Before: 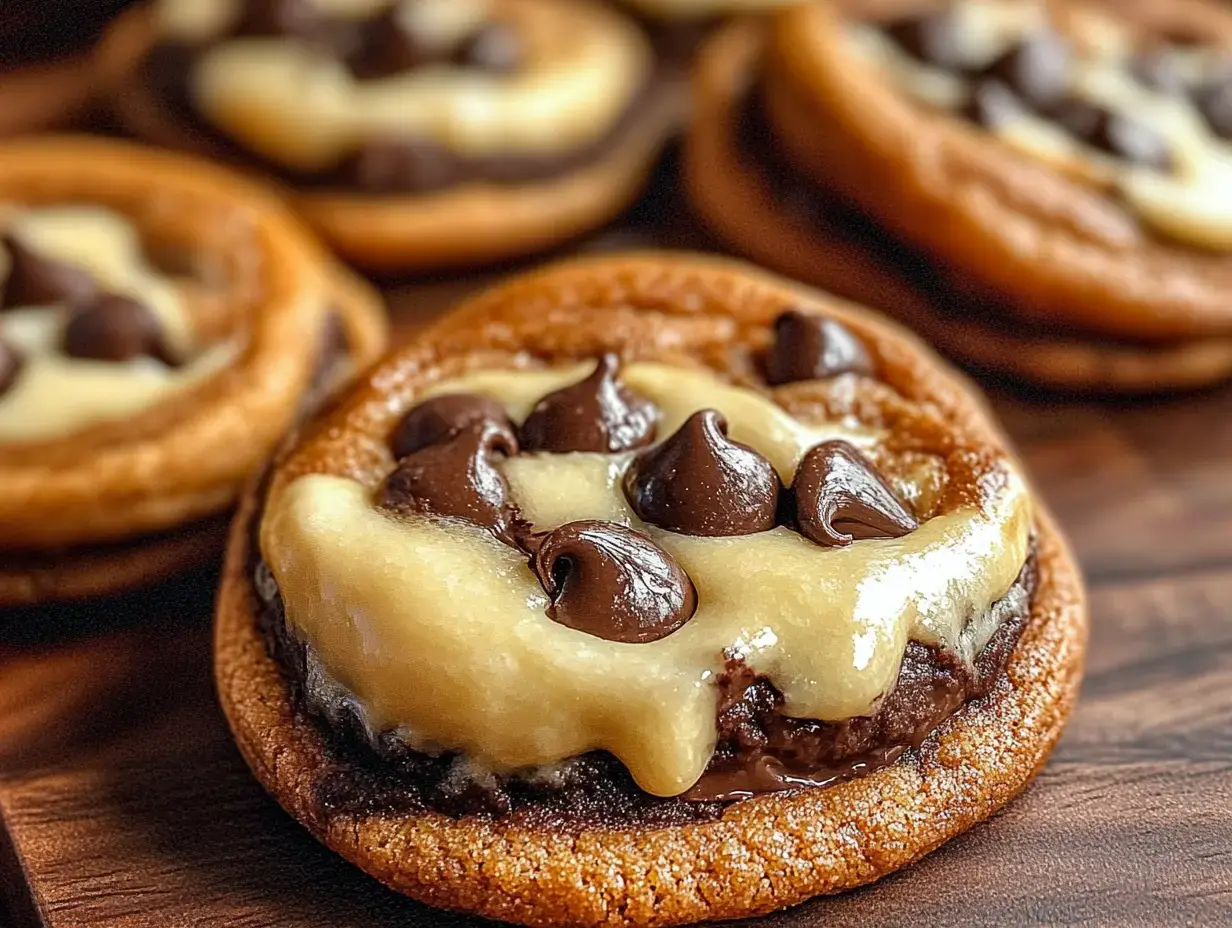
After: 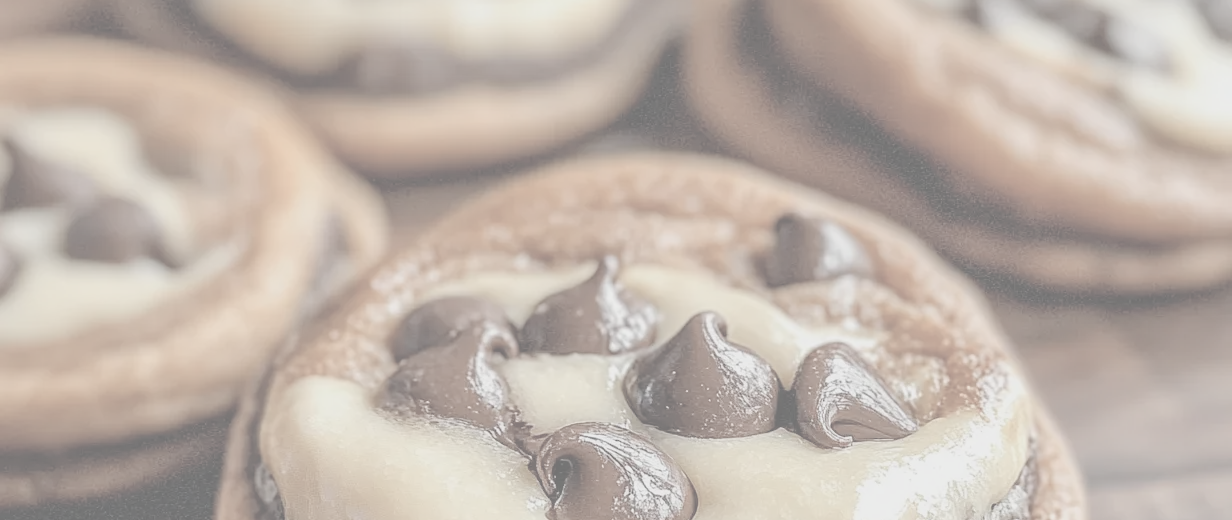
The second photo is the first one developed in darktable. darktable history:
crop and rotate: top 10.605%, bottom 33.274%
contrast brightness saturation: contrast -0.32, brightness 0.75, saturation -0.78
